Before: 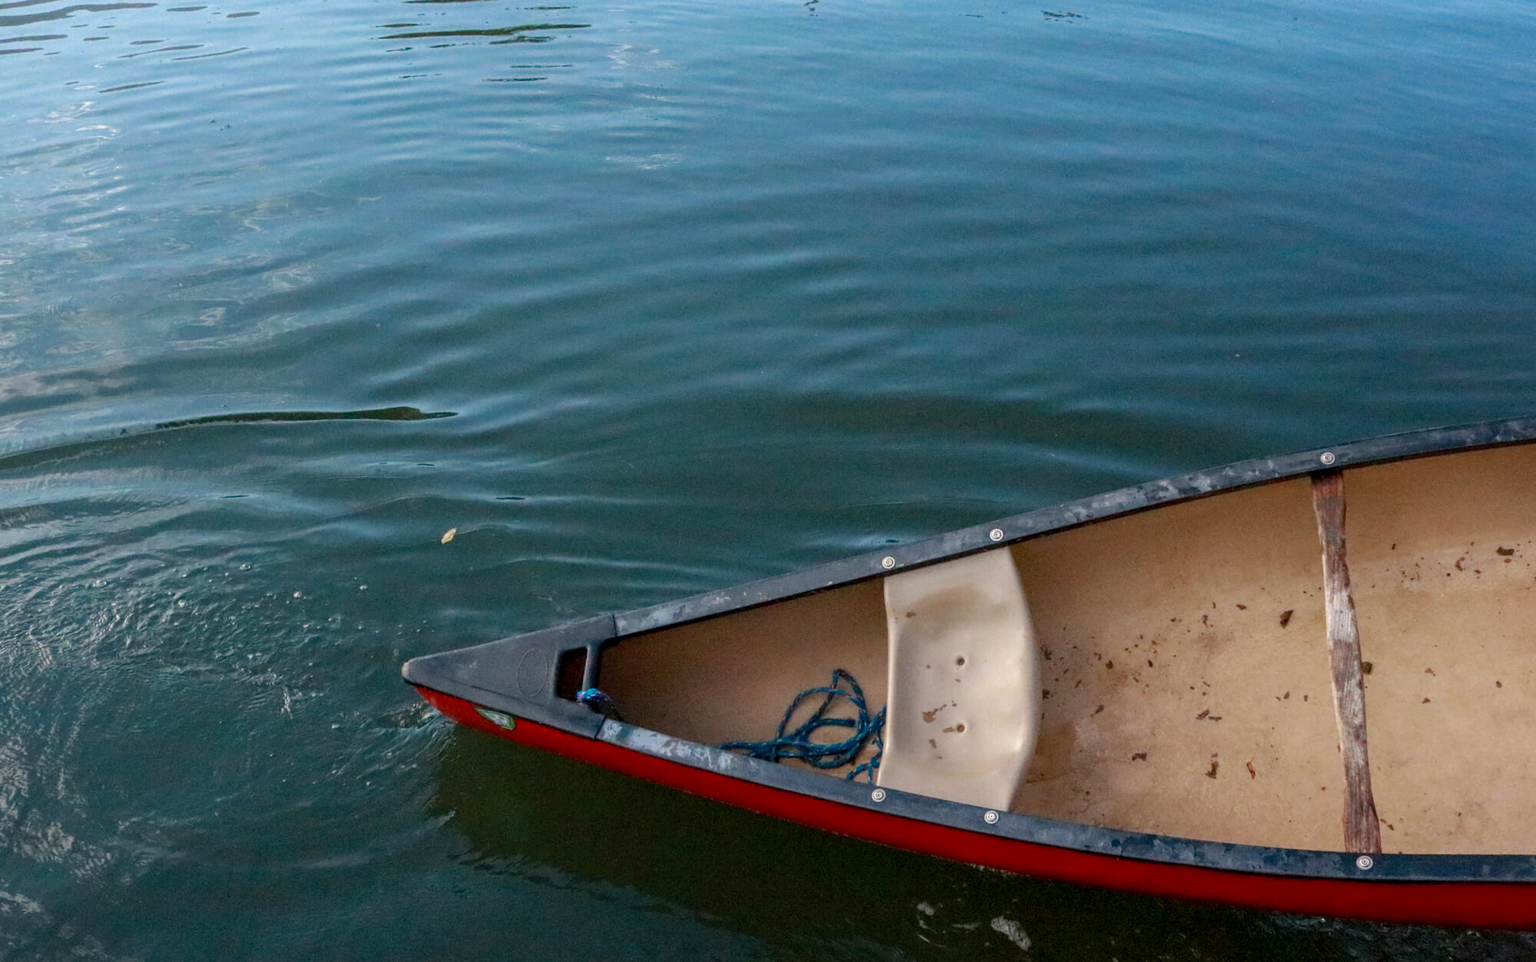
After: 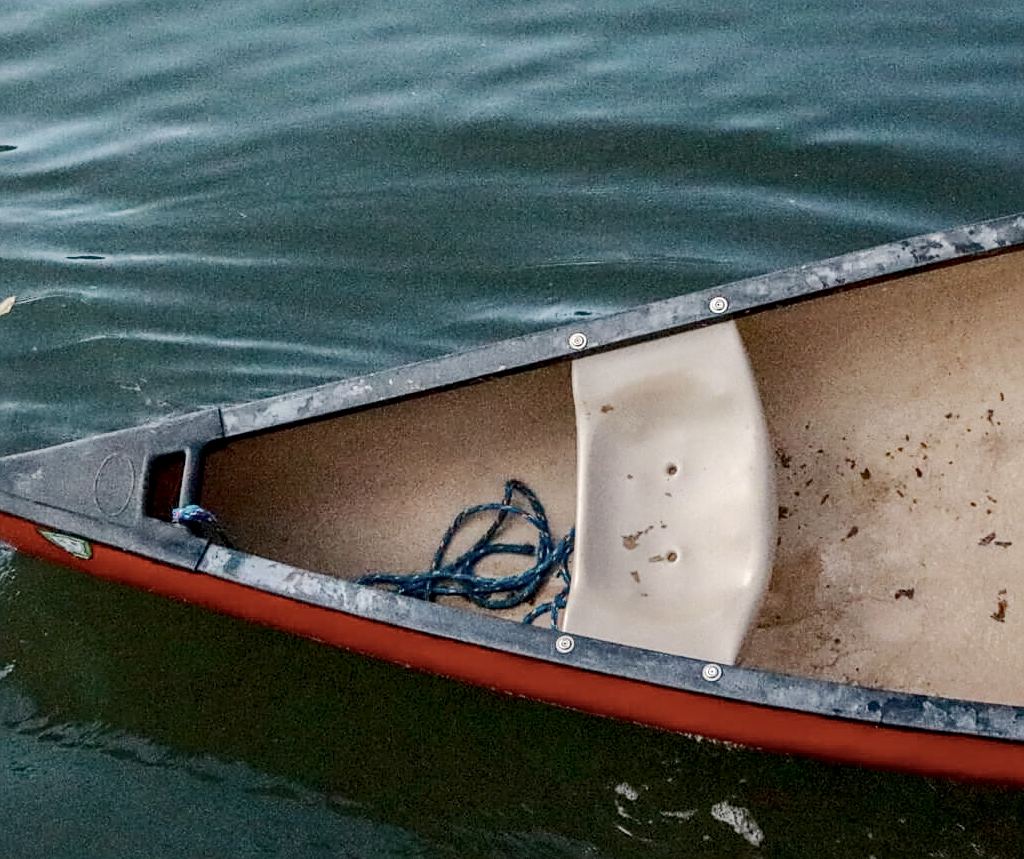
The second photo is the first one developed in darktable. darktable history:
shadows and highlights: shadows 39.5, highlights -59.9
crop and rotate: left 28.954%, top 31.335%, right 19.839%
local contrast: on, module defaults
contrast brightness saturation: contrast 0.251, saturation -0.31
sharpen: on, module defaults
base curve: curves: ch0 [(0, 0) (0.158, 0.273) (0.879, 0.895) (1, 1)], preserve colors none
